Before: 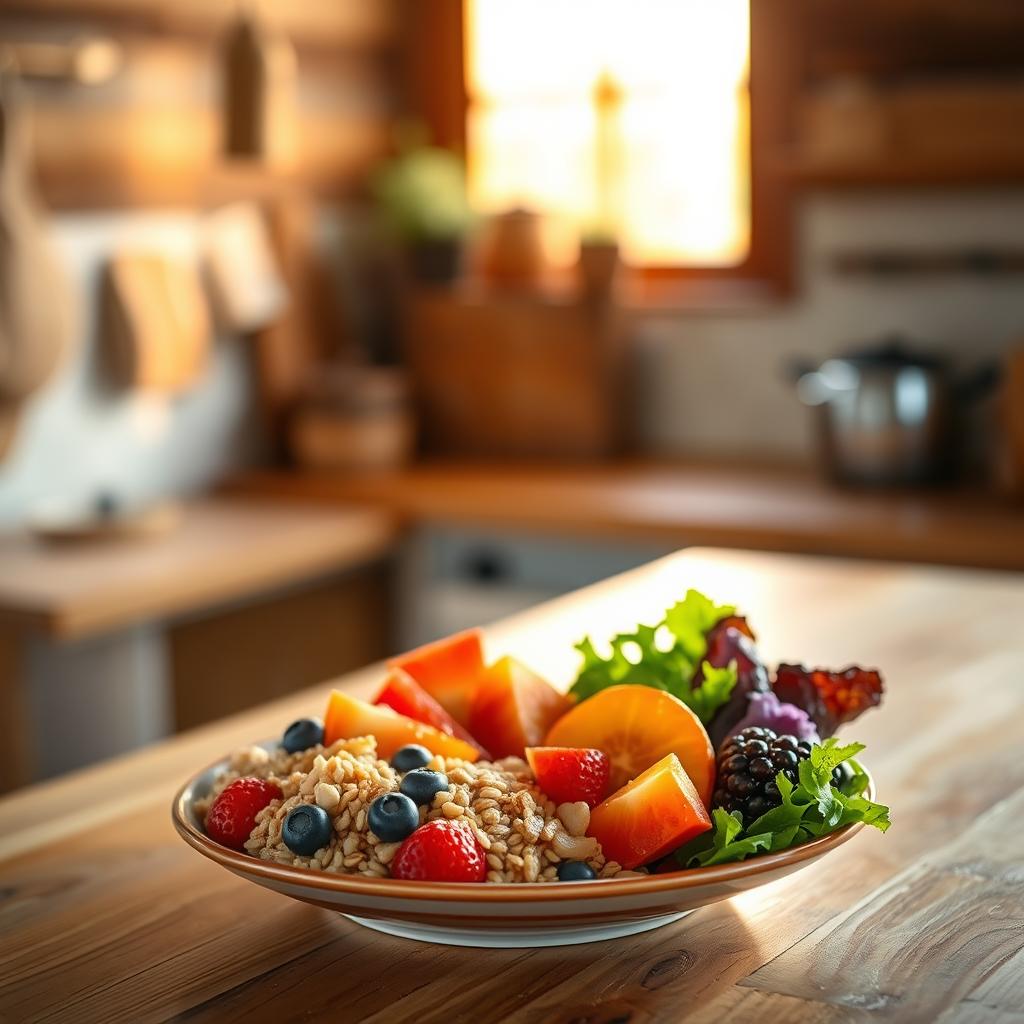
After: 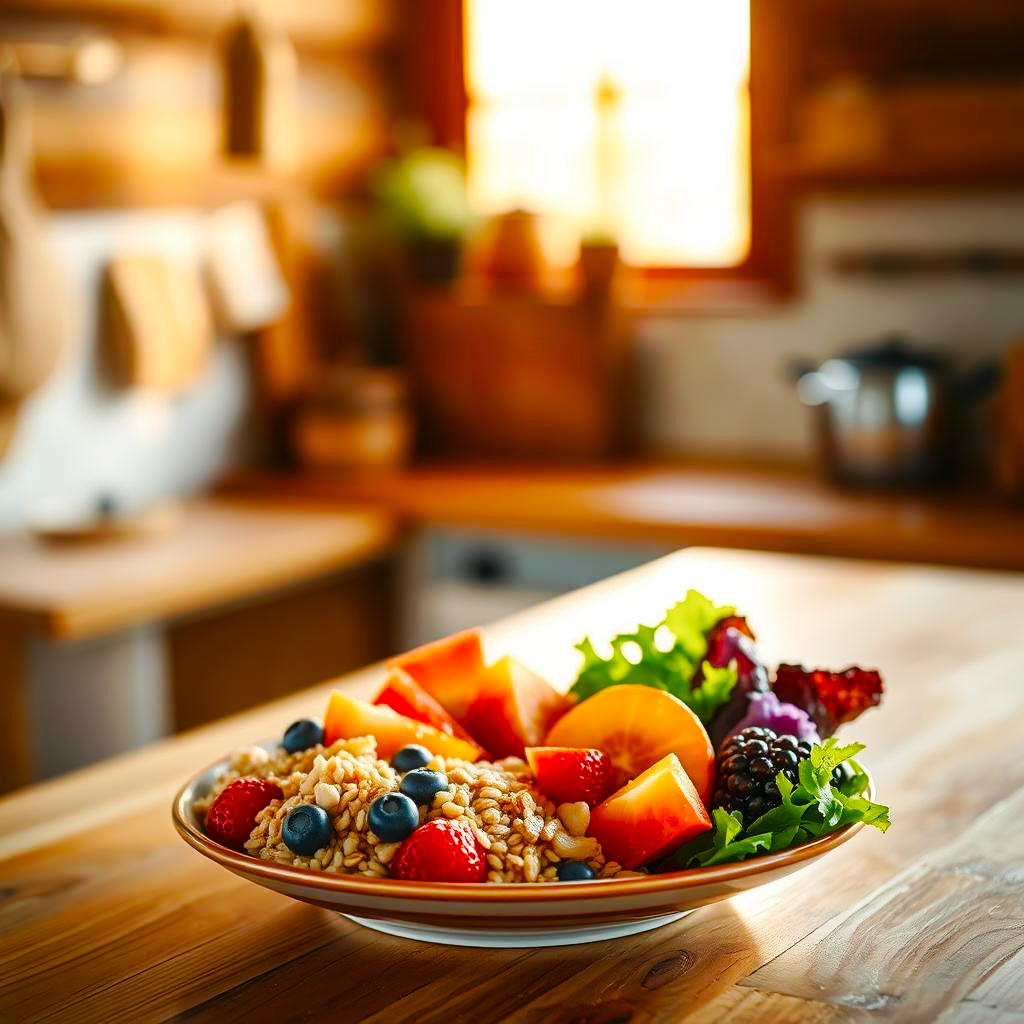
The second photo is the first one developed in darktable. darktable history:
color balance rgb: perceptual saturation grading › global saturation 20%, perceptual saturation grading › highlights -25%, perceptual saturation grading › shadows 50%
tone curve: curves: ch0 [(0, 0) (0.003, 0.005) (0.011, 0.013) (0.025, 0.027) (0.044, 0.044) (0.069, 0.06) (0.1, 0.081) (0.136, 0.114) (0.177, 0.16) (0.224, 0.211) (0.277, 0.277) (0.335, 0.354) (0.399, 0.435) (0.468, 0.538) (0.543, 0.626) (0.623, 0.708) (0.709, 0.789) (0.801, 0.867) (0.898, 0.935) (1, 1)], preserve colors none
